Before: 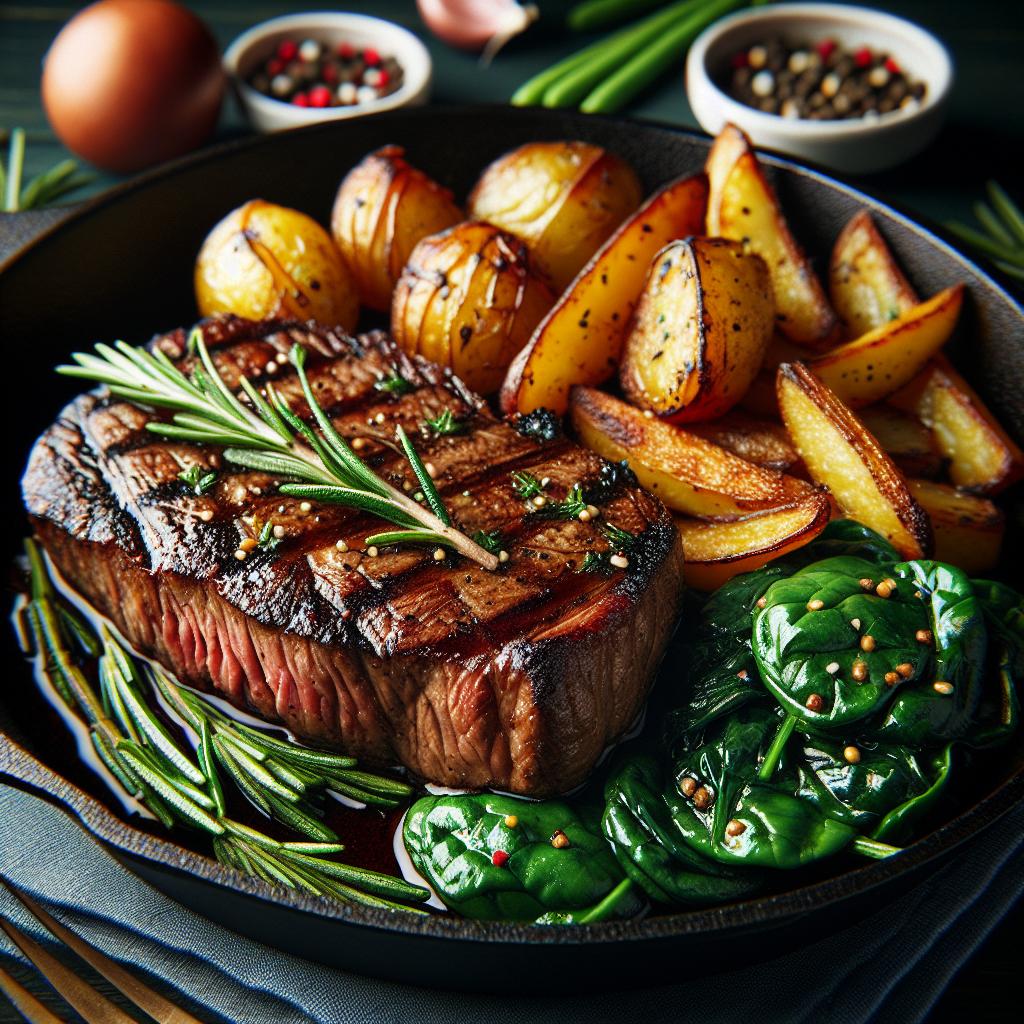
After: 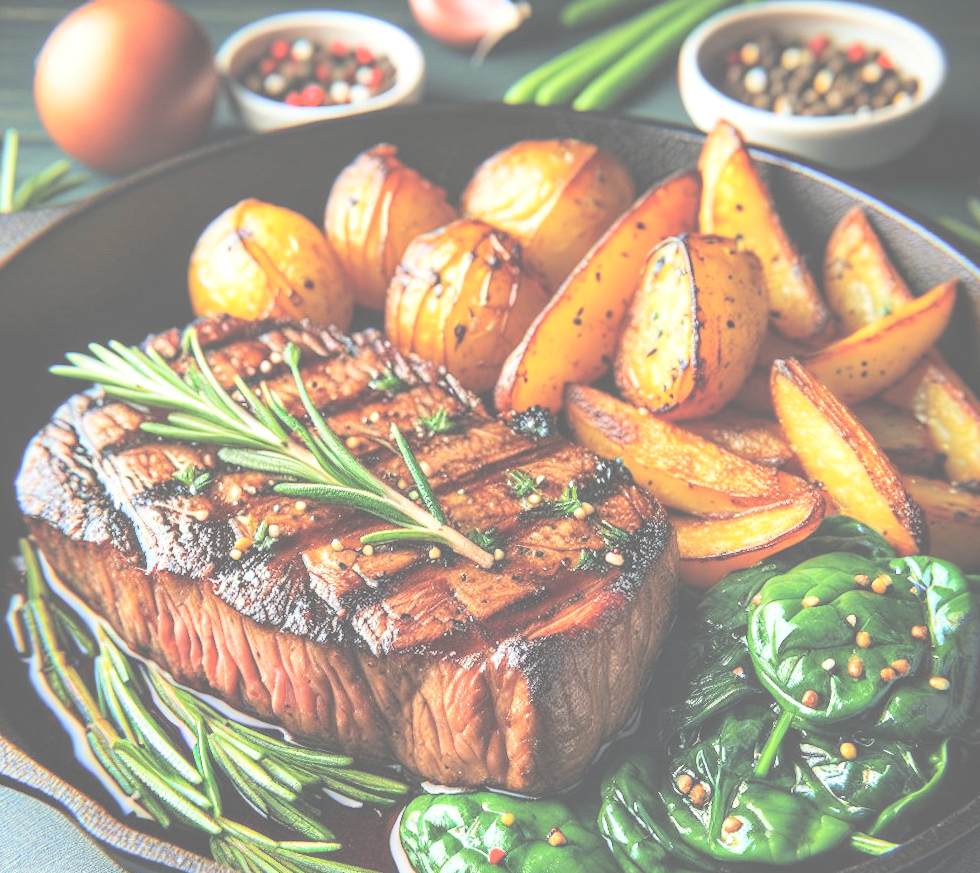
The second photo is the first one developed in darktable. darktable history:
crop and rotate: angle 0.3°, left 0.31%, right 3.431%, bottom 14.264%
contrast brightness saturation: brightness 0.99
exposure: black level correction -0.013, exposure -0.185 EV, compensate highlight preservation false
local contrast: detail 130%
